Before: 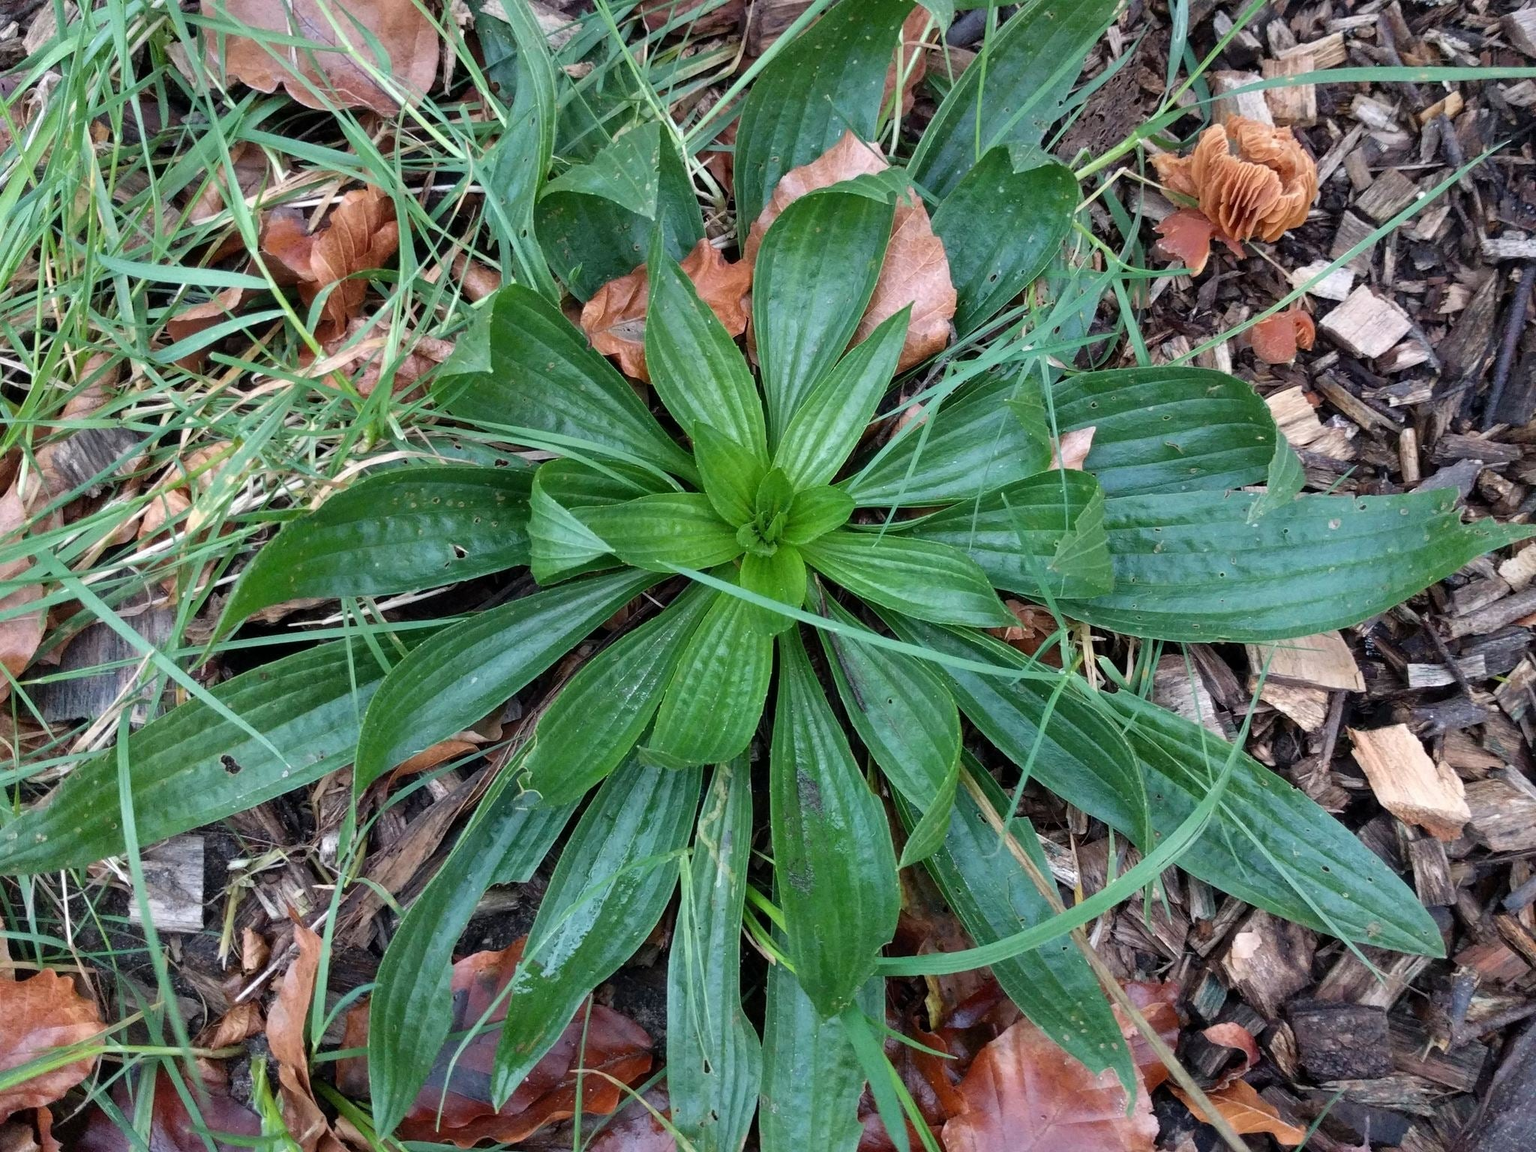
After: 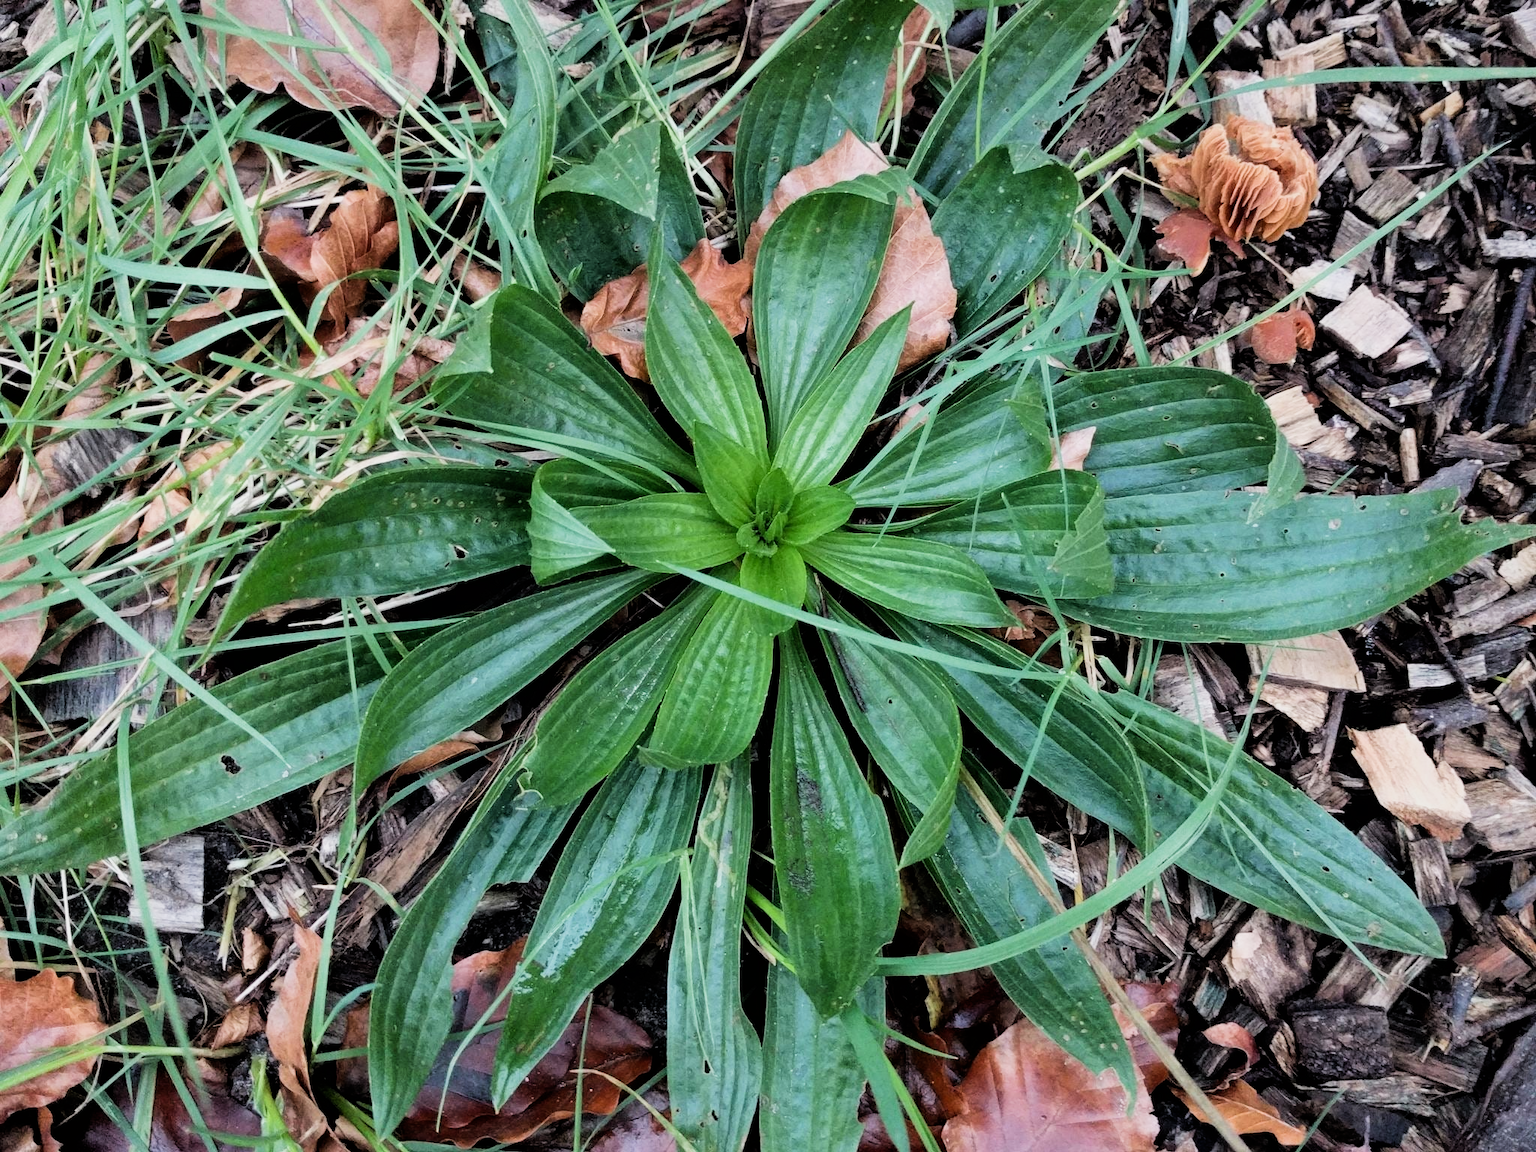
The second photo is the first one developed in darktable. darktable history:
exposure: exposure 0.197 EV, compensate highlight preservation false
filmic rgb: black relative exposure -5 EV, hardness 2.88, contrast 1.4, highlights saturation mix -30%
